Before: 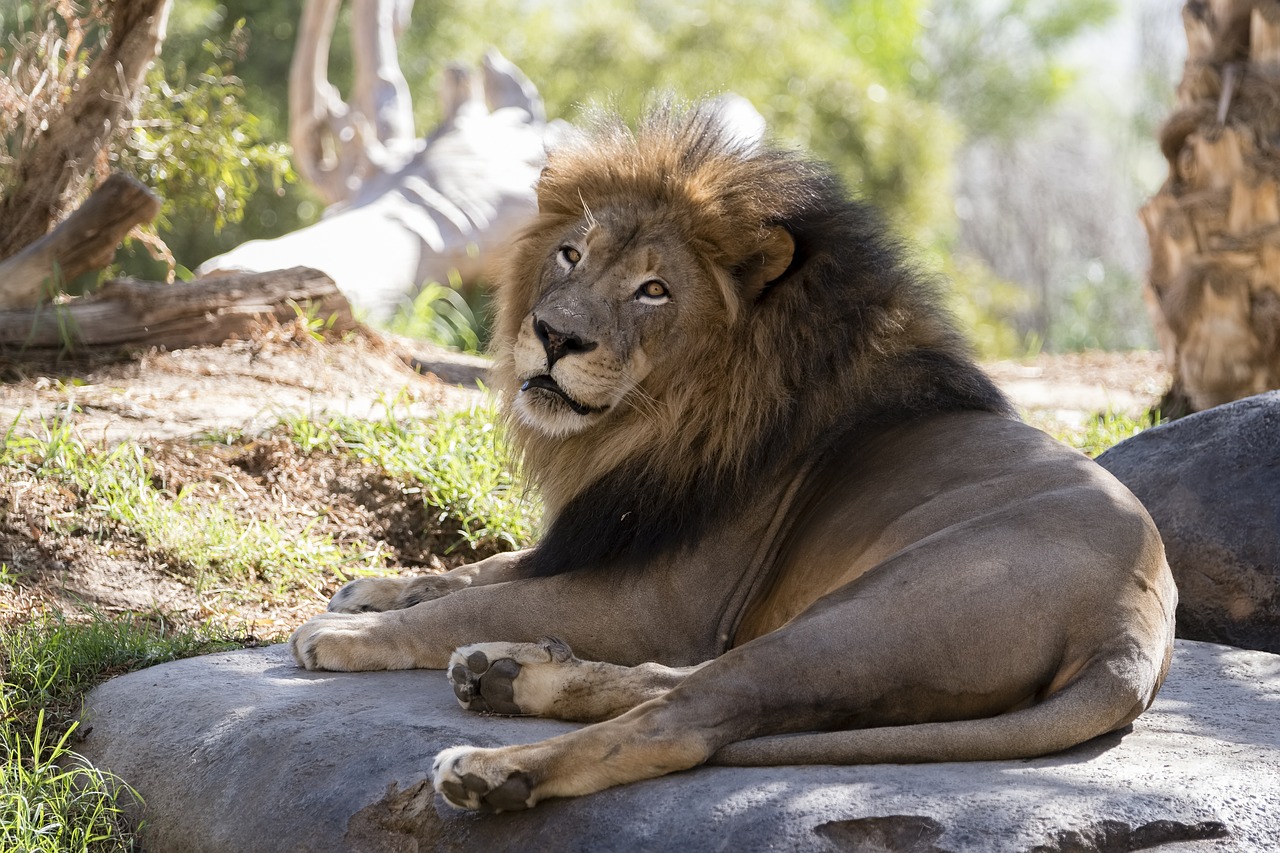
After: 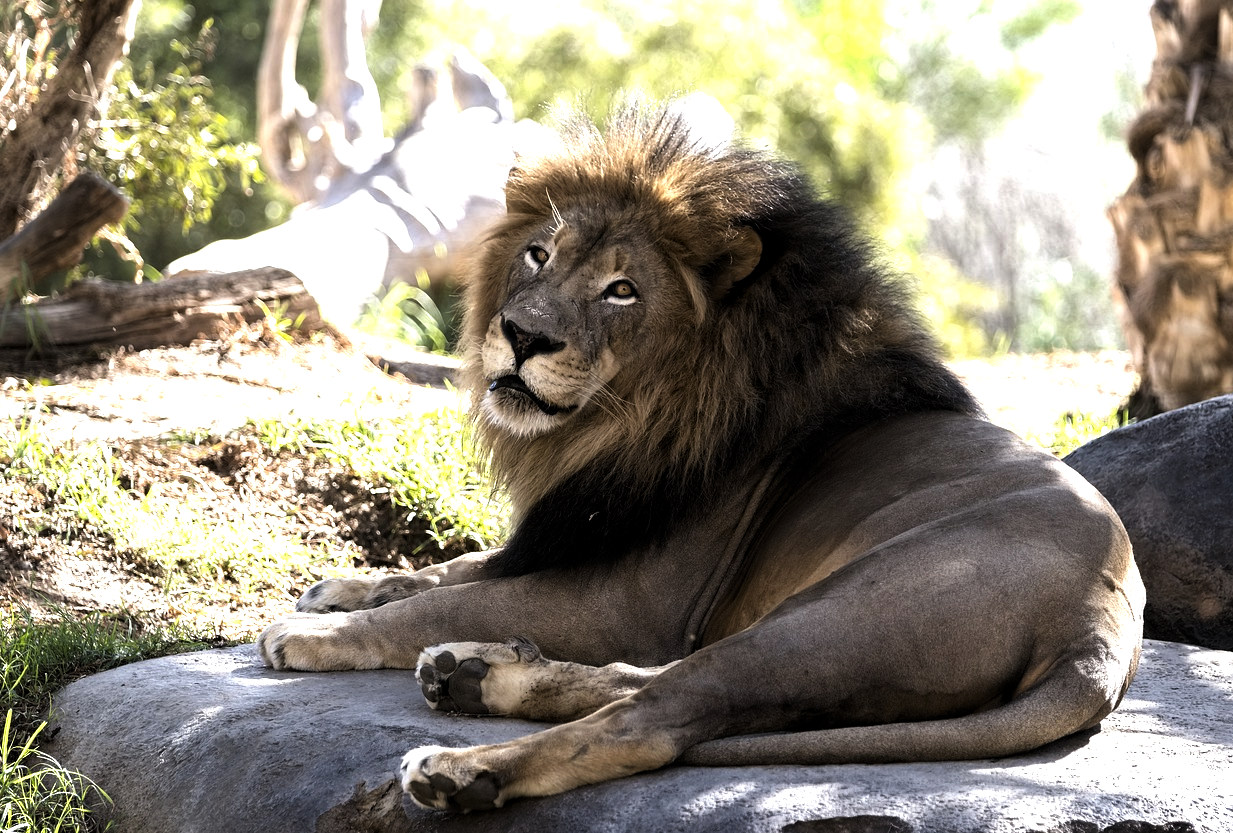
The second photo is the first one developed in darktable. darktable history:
crop and rotate: left 2.536%, right 1.107%, bottom 2.246%
levels: levels [0.044, 0.475, 0.791]
